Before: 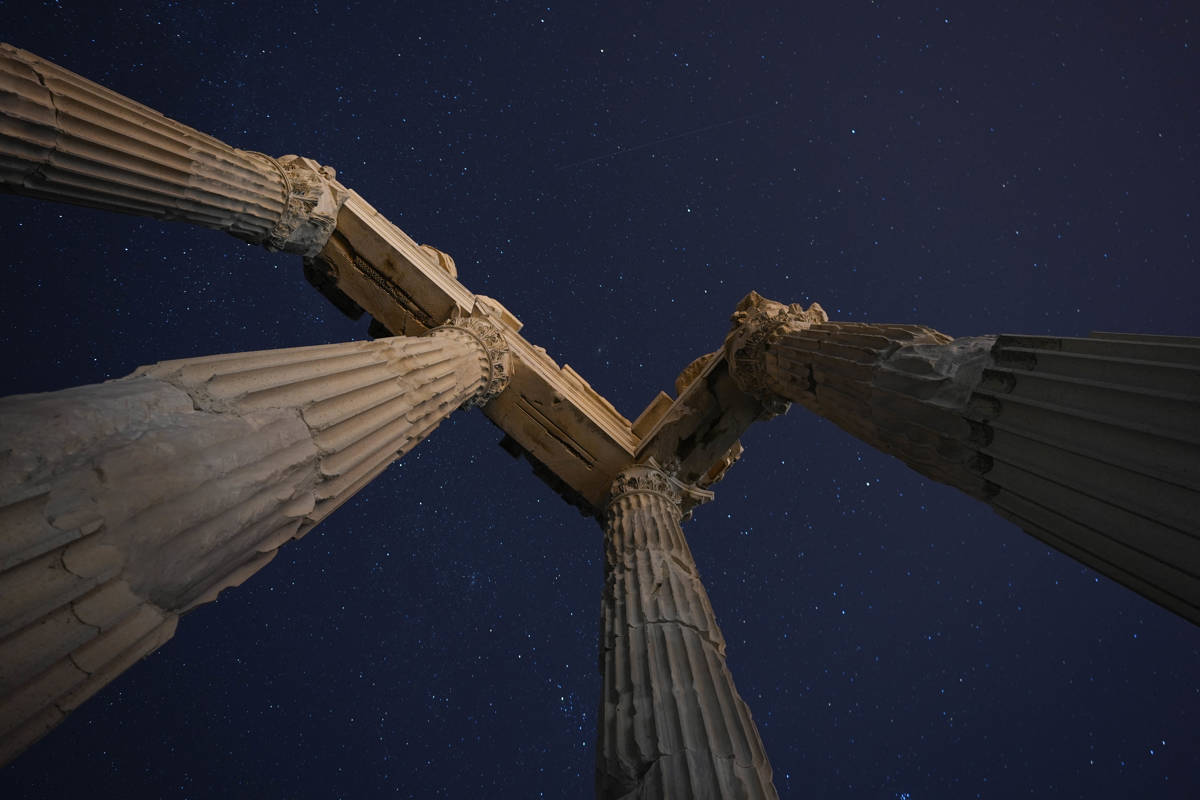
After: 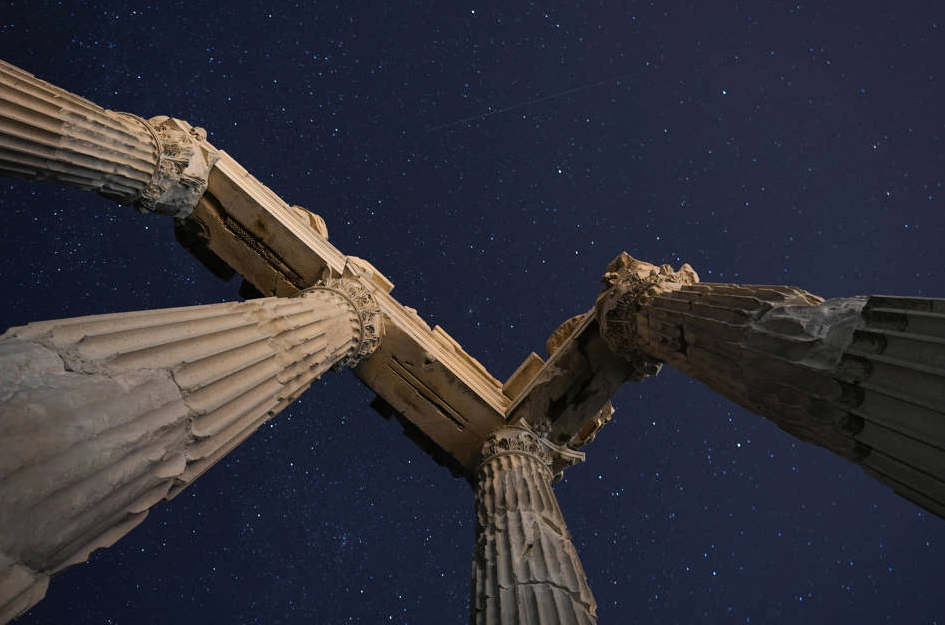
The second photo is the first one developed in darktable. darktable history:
crop and rotate: left 10.77%, top 5.1%, right 10.41%, bottom 16.76%
rgb curve: curves: ch0 [(0, 0) (0.078, 0.051) (0.929, 0.956) (1, 1)], compensate middle gray true
white balance: red 1, blue 1
shadows and highlights: shadows 37.27, highlights -28.18, soften with gaussian
